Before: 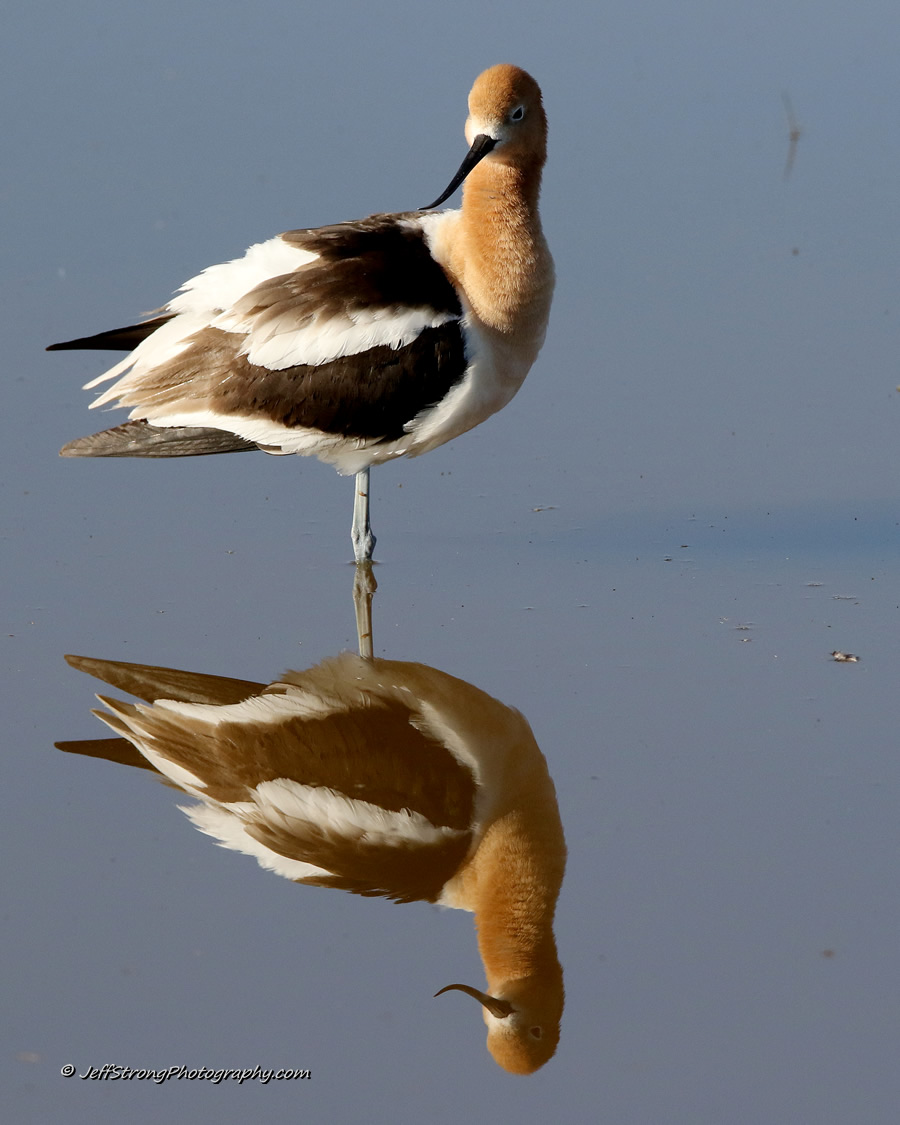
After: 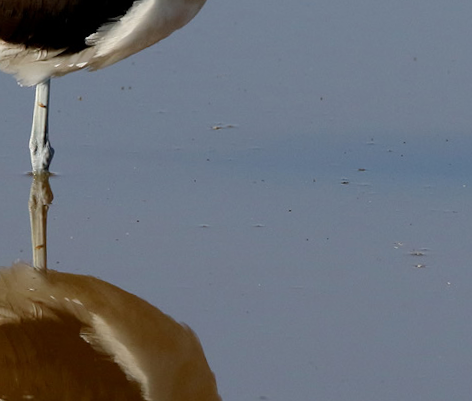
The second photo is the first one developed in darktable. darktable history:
crop: left 36.607%, top 34.735%, right 13.146%, bottom 30.611%
rotate and perspective: rotation 2.17°, automatic cropping off
